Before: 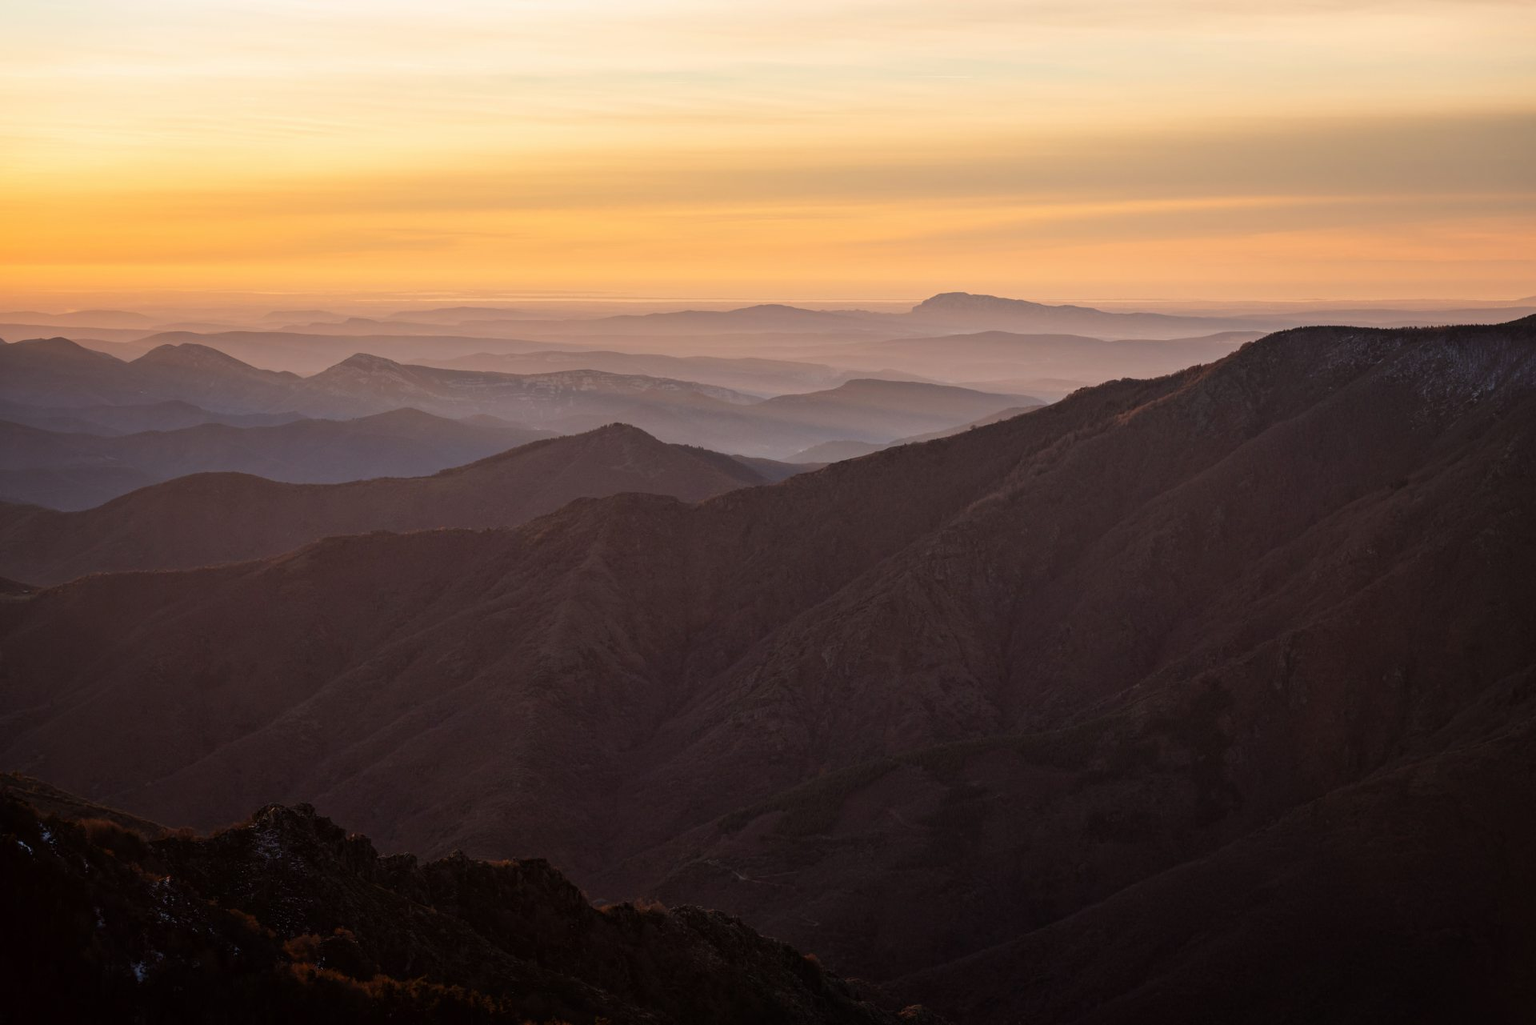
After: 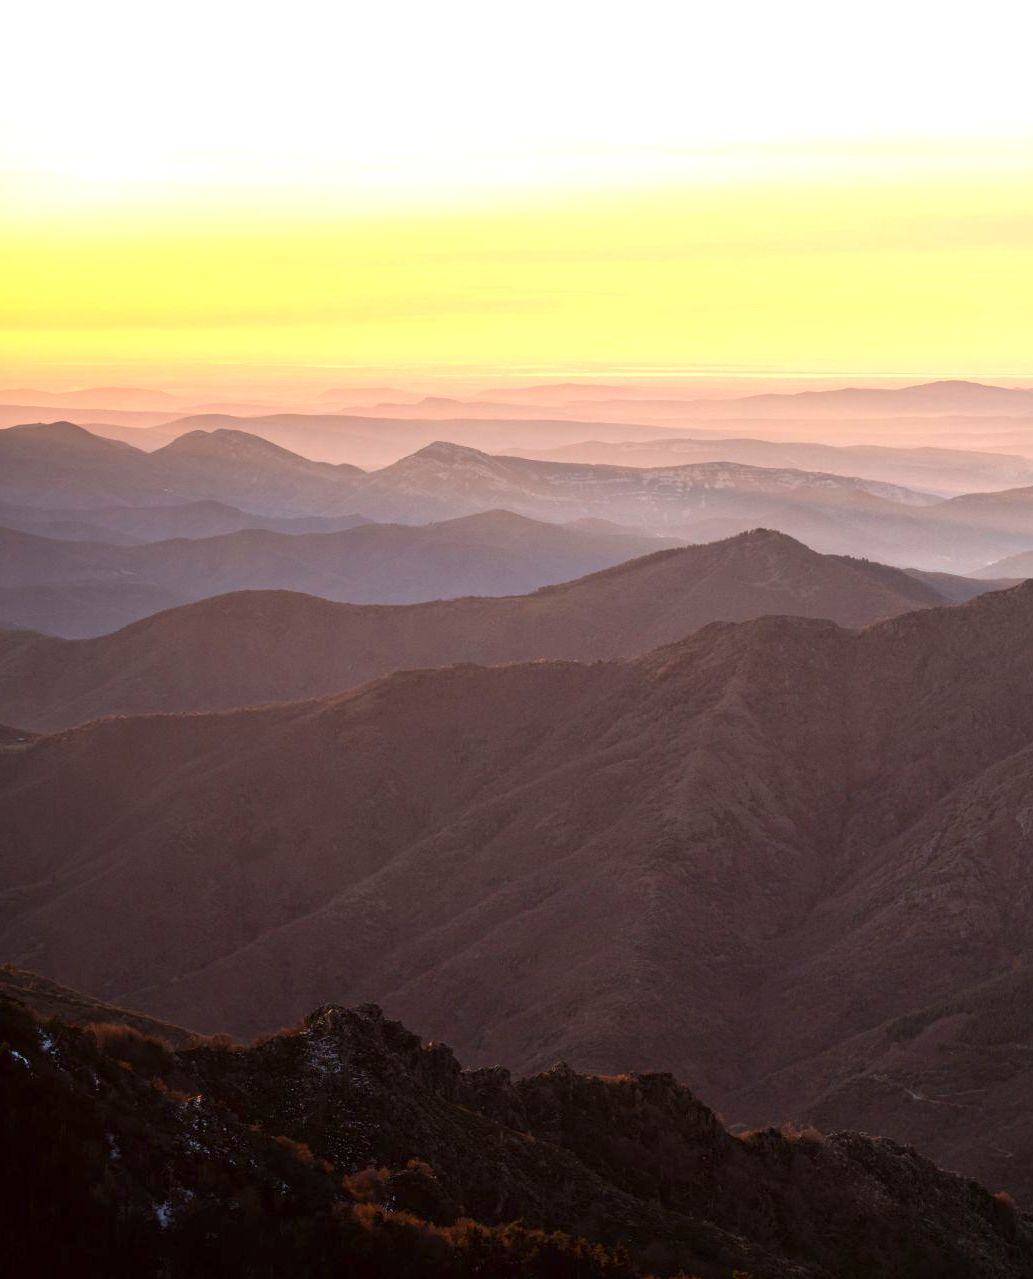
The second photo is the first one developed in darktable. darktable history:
crop: left 0.587%, right 45.588%, bottom 0.086%
exposure: exposure 1.089 EV, compensate highlight preservation false
